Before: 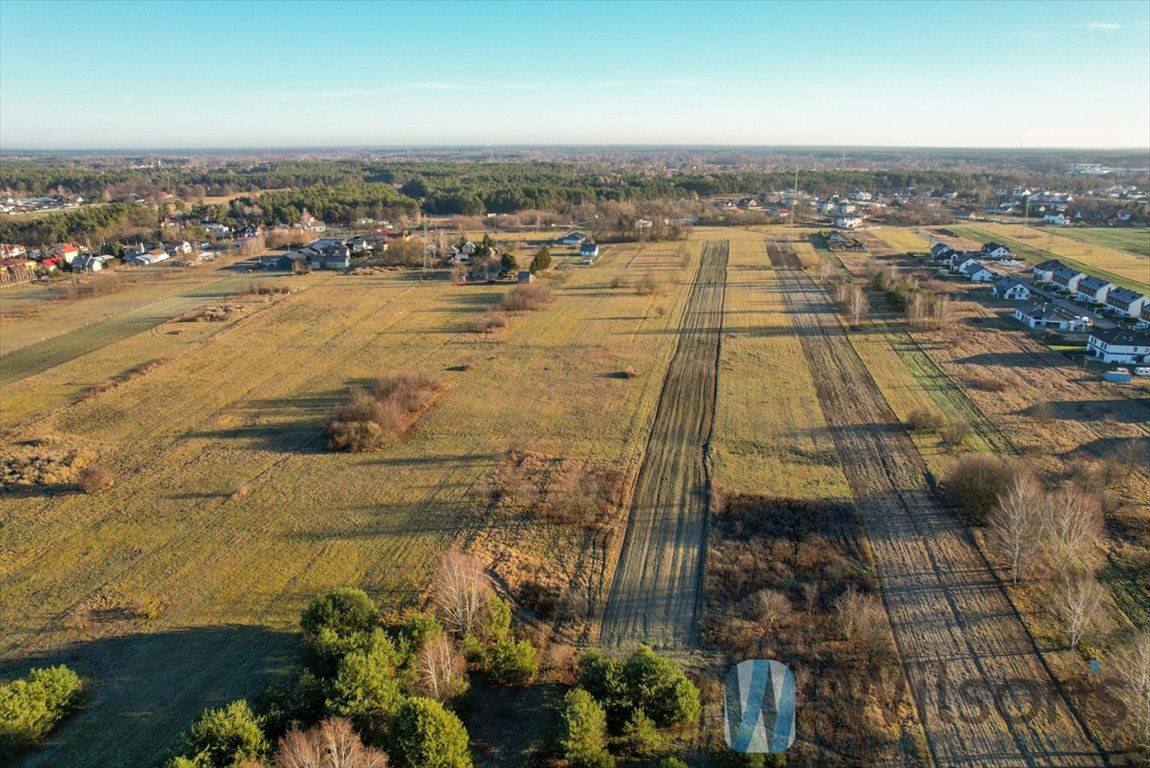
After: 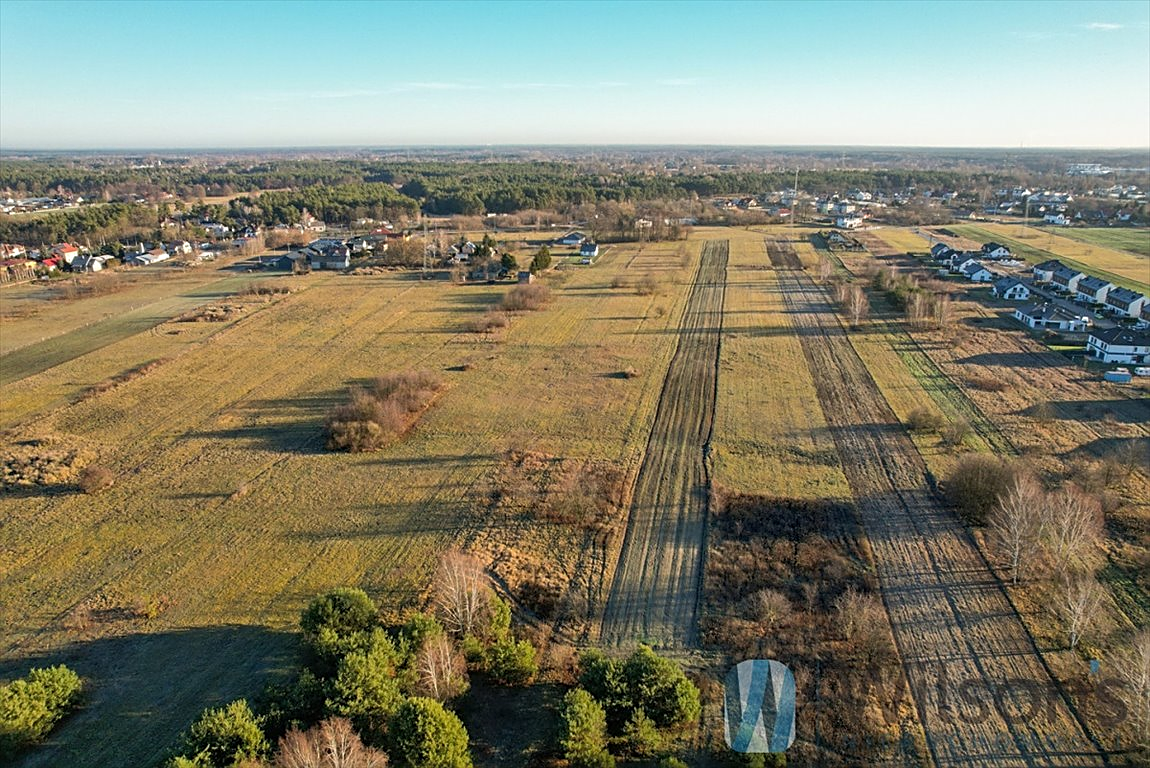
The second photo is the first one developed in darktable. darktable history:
exposure: black level correction 0, compensate highlight preservation false
sharpen: on, module defaults
color calibration: illuminant same as pipeline (D50), adaptation XYZ, x 0.347, y 0.358, temperature 5023.27 K
